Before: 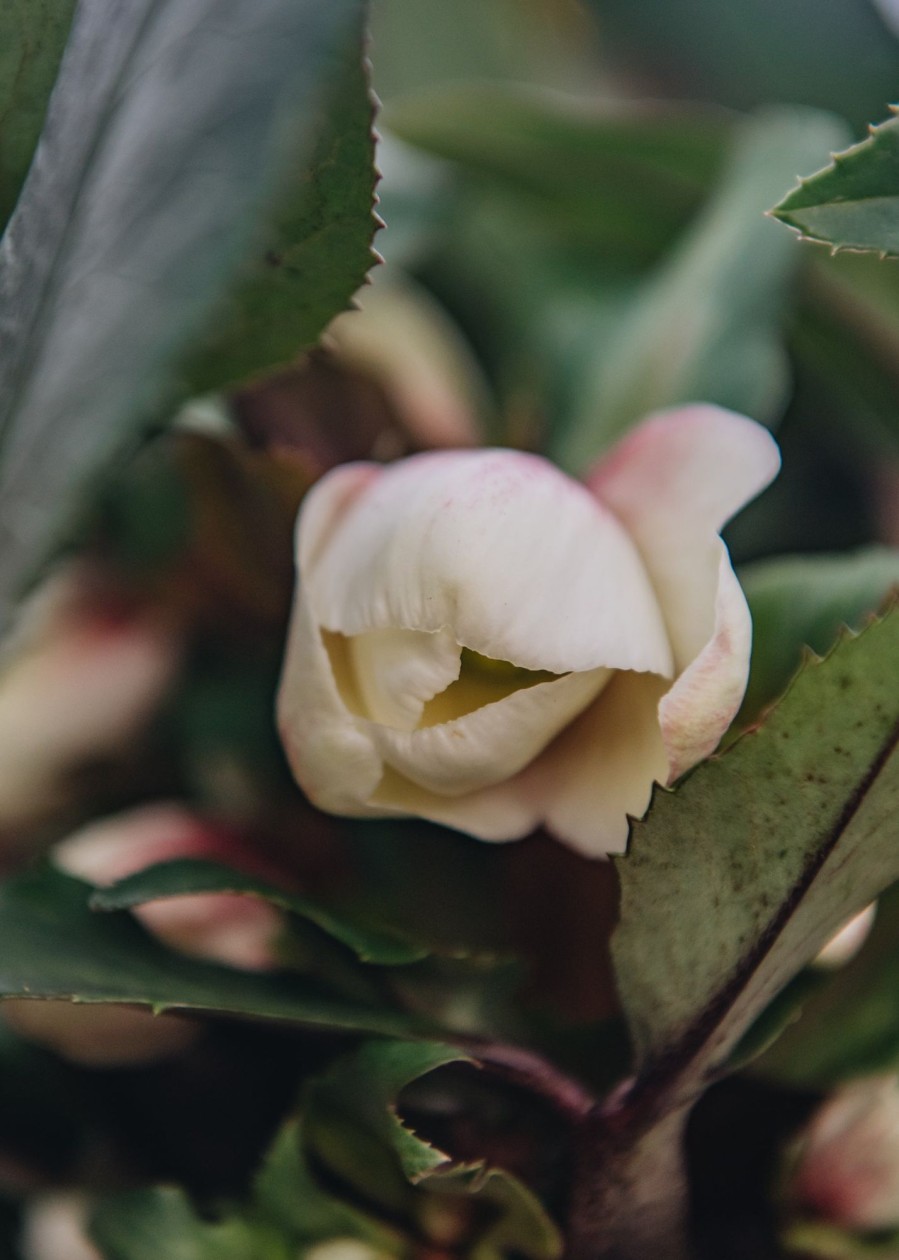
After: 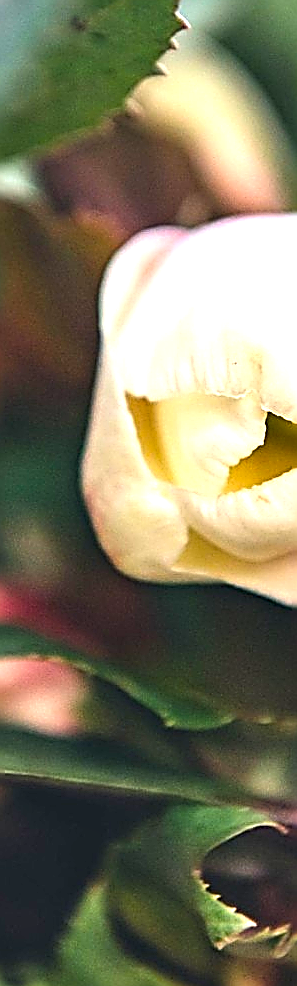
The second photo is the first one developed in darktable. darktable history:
crop and rotate: left 21.821%, top 18.711%, right 45.089%, bottom 2.979%
exposure: black level correction 0, exposure 1.533 EV, compensate highlight preservation false
shadows and highlights: shadows 37.42, highlights -27.44, soften with gaussian
color balance rgb: highlights gain › luminance 18.104%, perceptual saturation grading › global saturation 12.658%, global vibrance 20%
contrast brightness saturation: contrast 0.076, saturation 0.021
sharpen: amount 1.991
